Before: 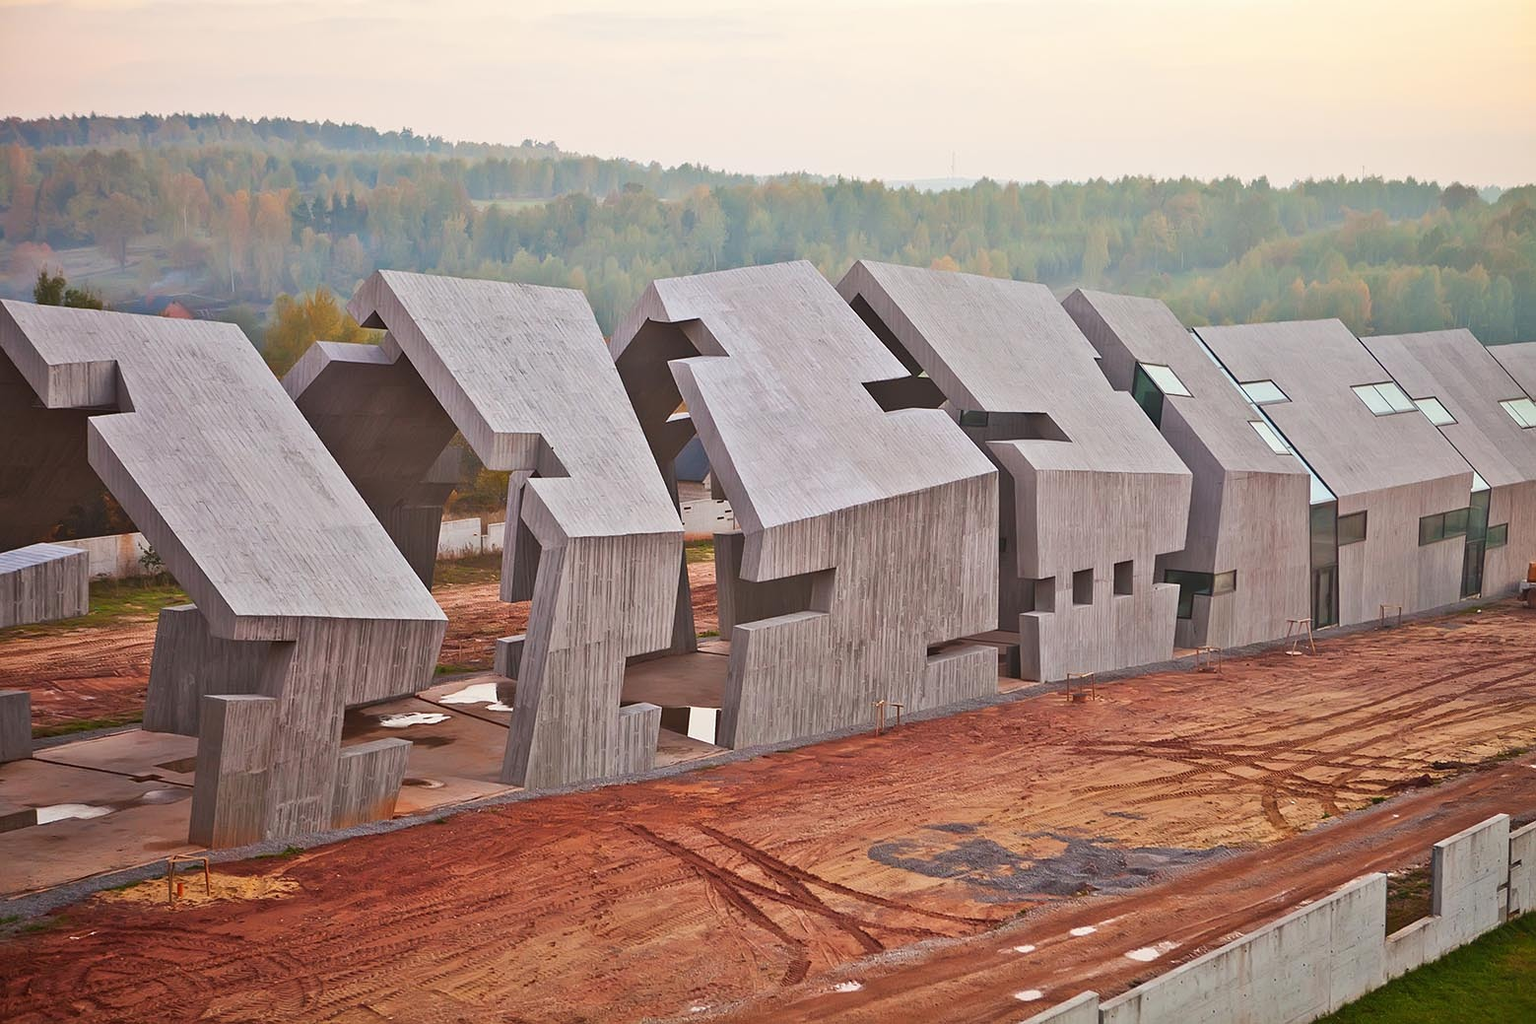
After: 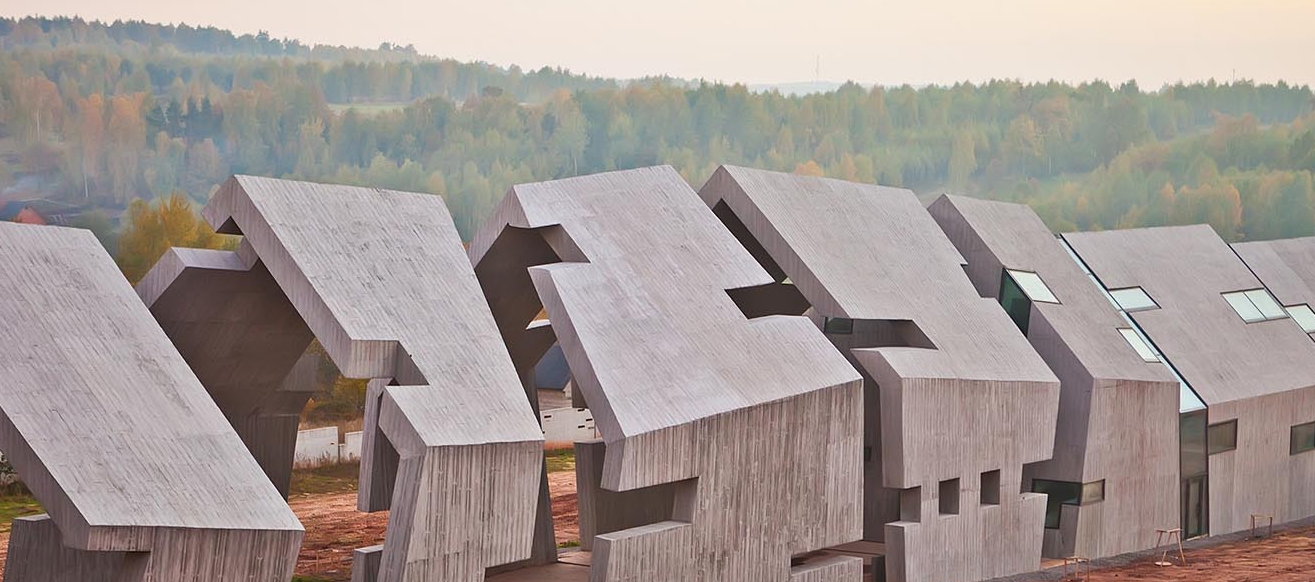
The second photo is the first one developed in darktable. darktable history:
crop and rotate: left 9.684%, top 9.549%, right 5.938%, bottom 34.364%
